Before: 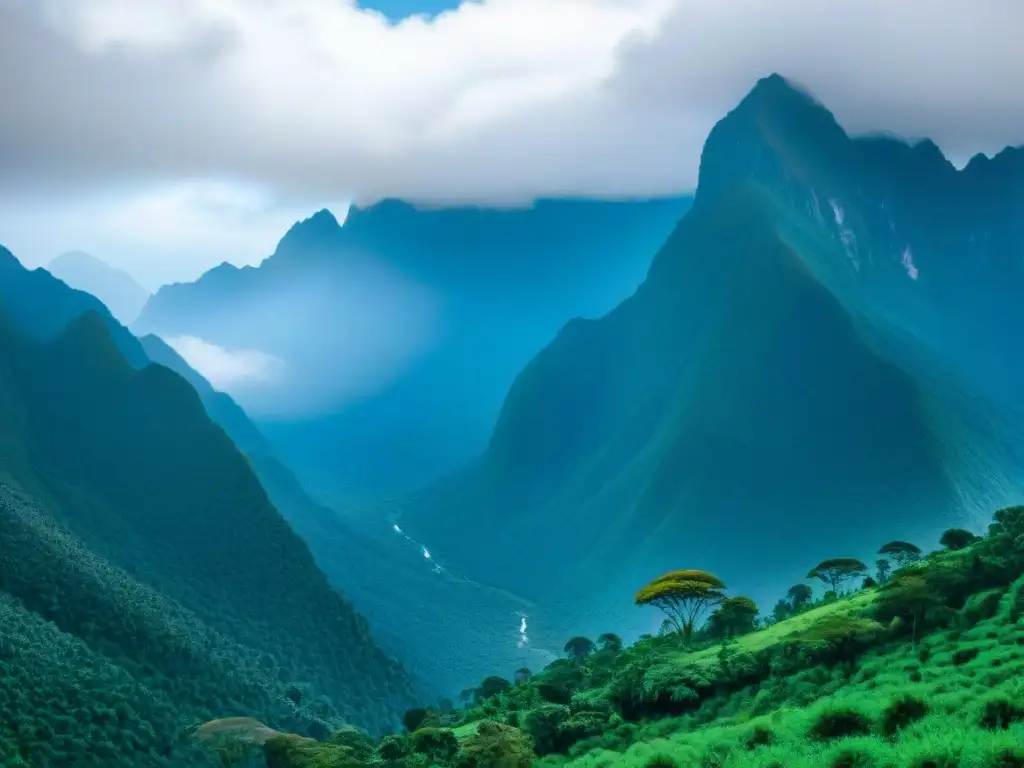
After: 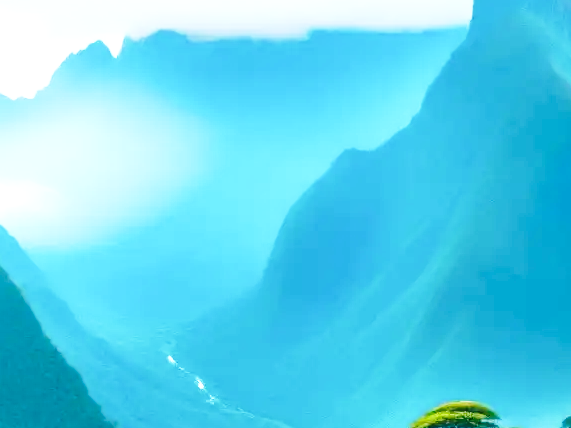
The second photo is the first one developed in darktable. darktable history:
exposure: black level correction 0, exposure 1 EV, compensate exposure bias true, compensate highlight preservation false
crop and rotate: left 22.13%, top 22.054%, right 22.026%, bottom 22.102%
sharpen: radius 2.883, amount 0.868, threshold 47.523
base curve: curves: ch0 [(0, 0) (0.028, 0.03) (0.121, 0.232) (0.46, 0.748) (0.859, 0.968) (1, 1)], preserve colors none
